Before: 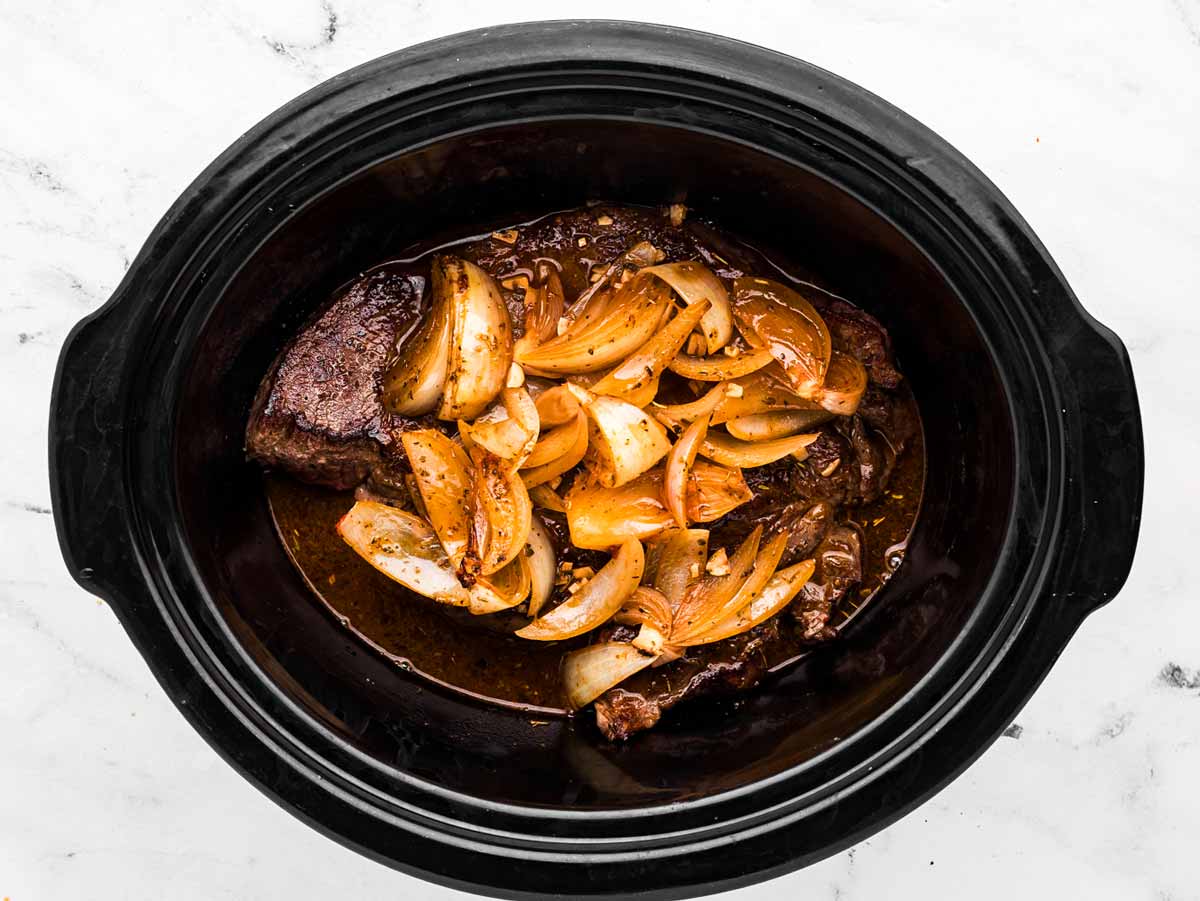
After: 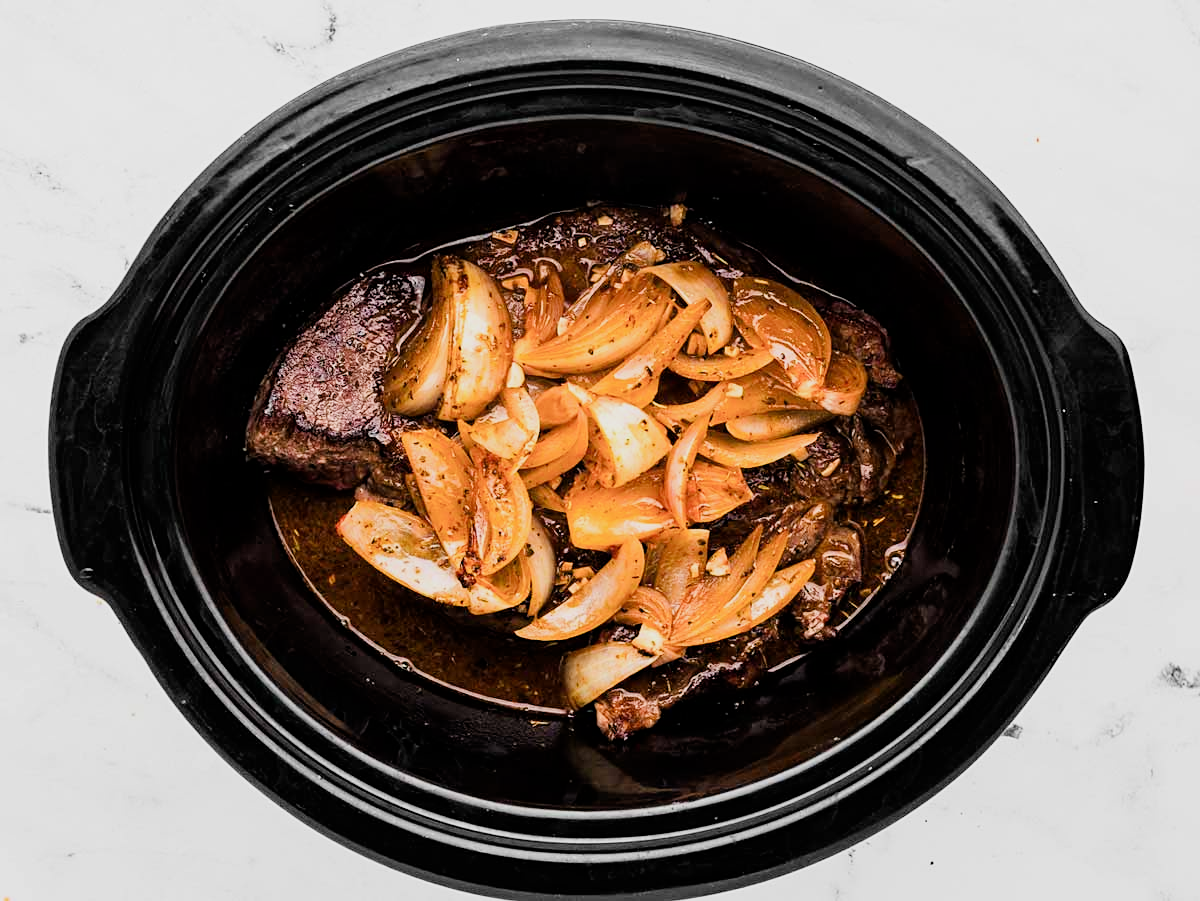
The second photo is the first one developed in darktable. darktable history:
filmic rgb: black relative exposure -7.65 EV, white relative exposure 4.56 EV, hardness 3.61
exposure: exposure 0.6 EV, compensate highlight preservation false
sharpen: amount 0.2
